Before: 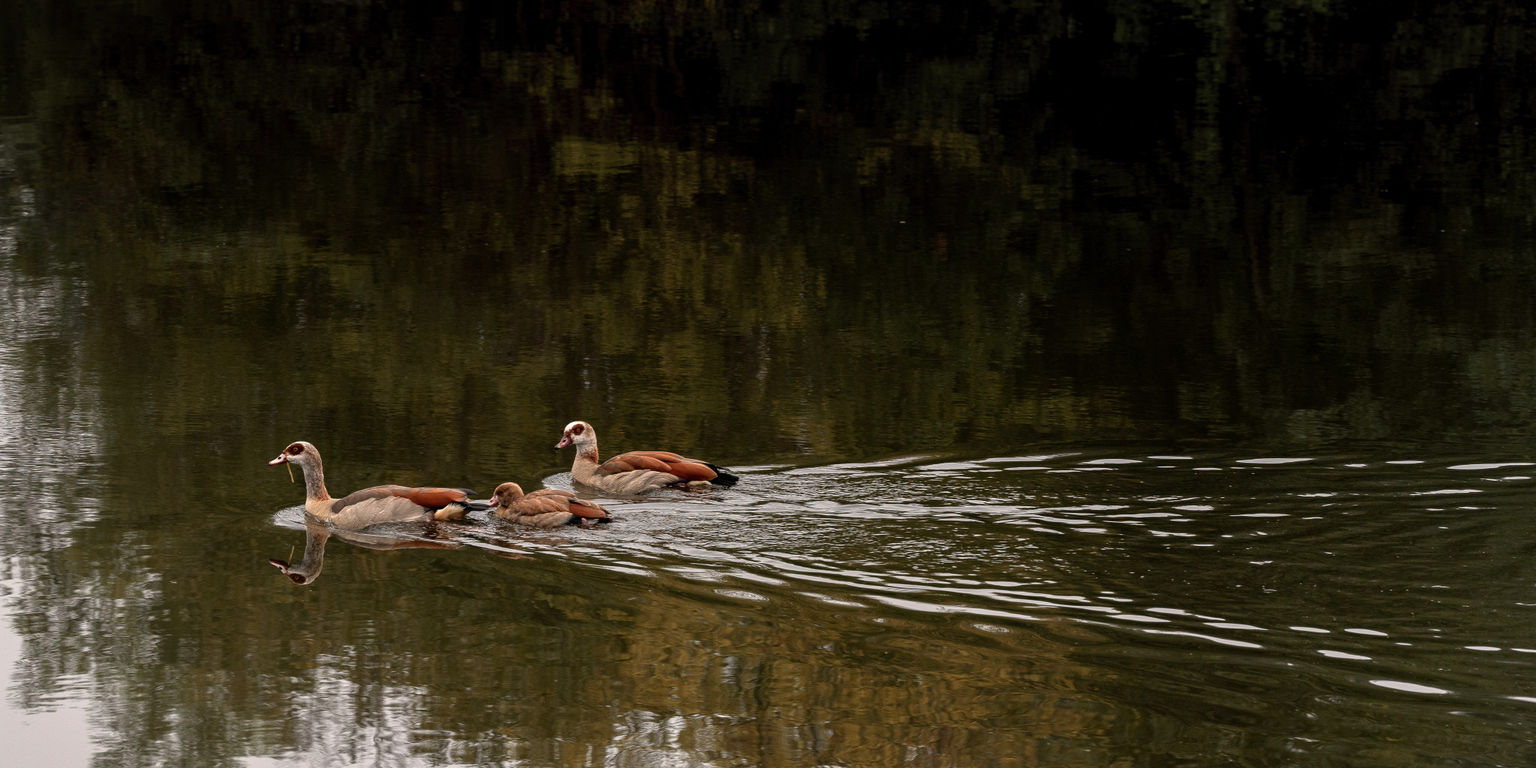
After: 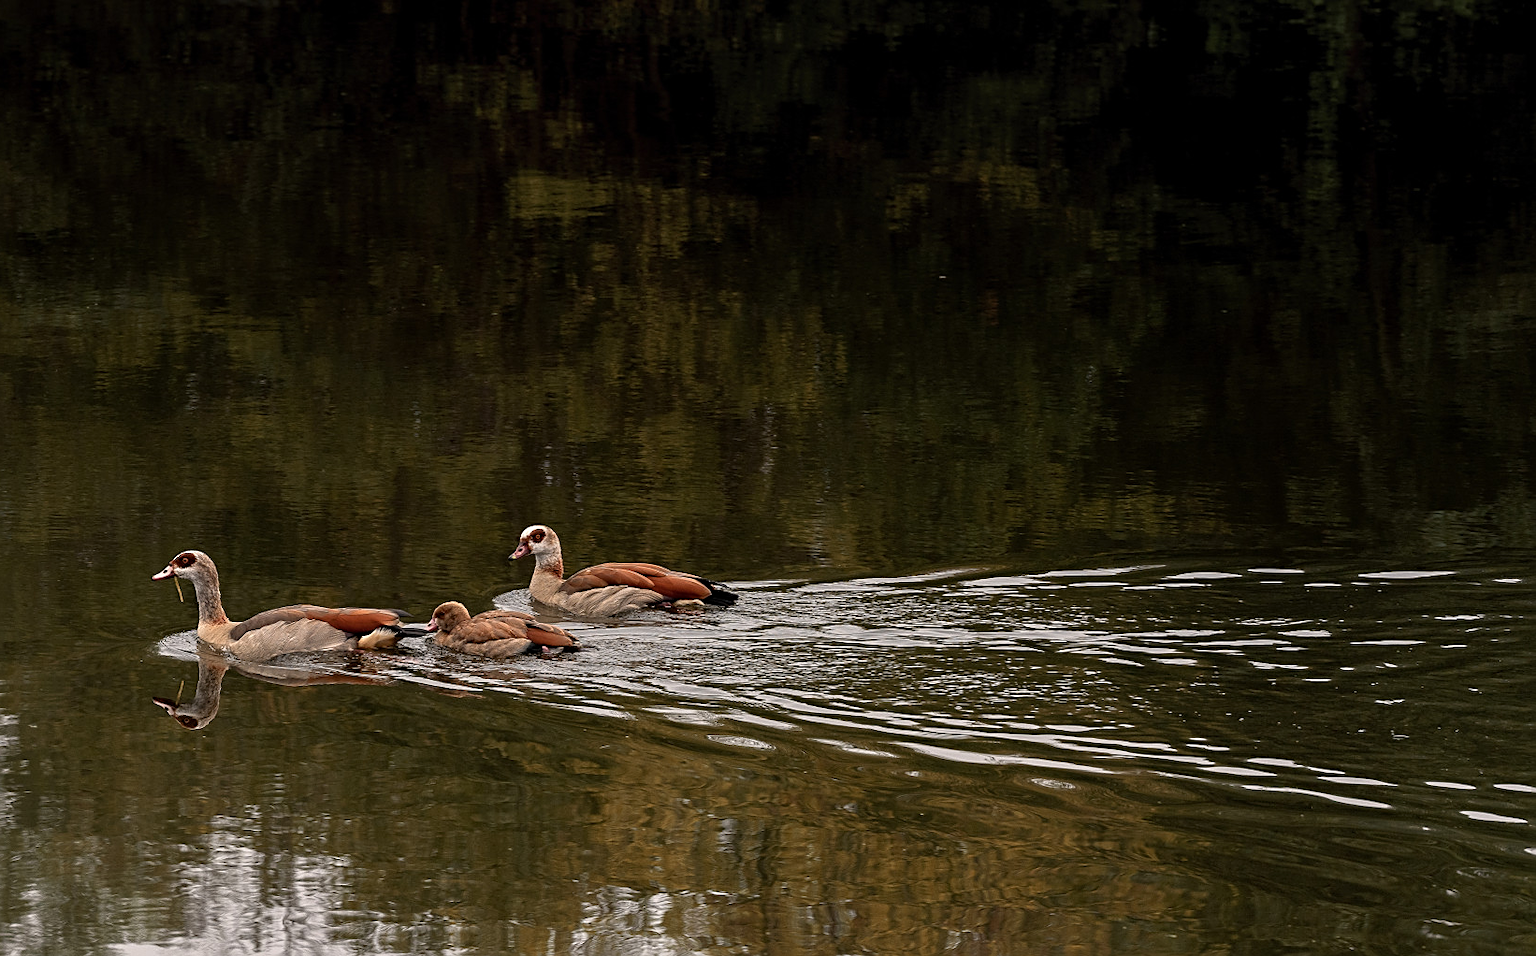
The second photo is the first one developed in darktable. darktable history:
crop and rotate: left 9.597%, right 10.195%
sharpen: on, module defaults
